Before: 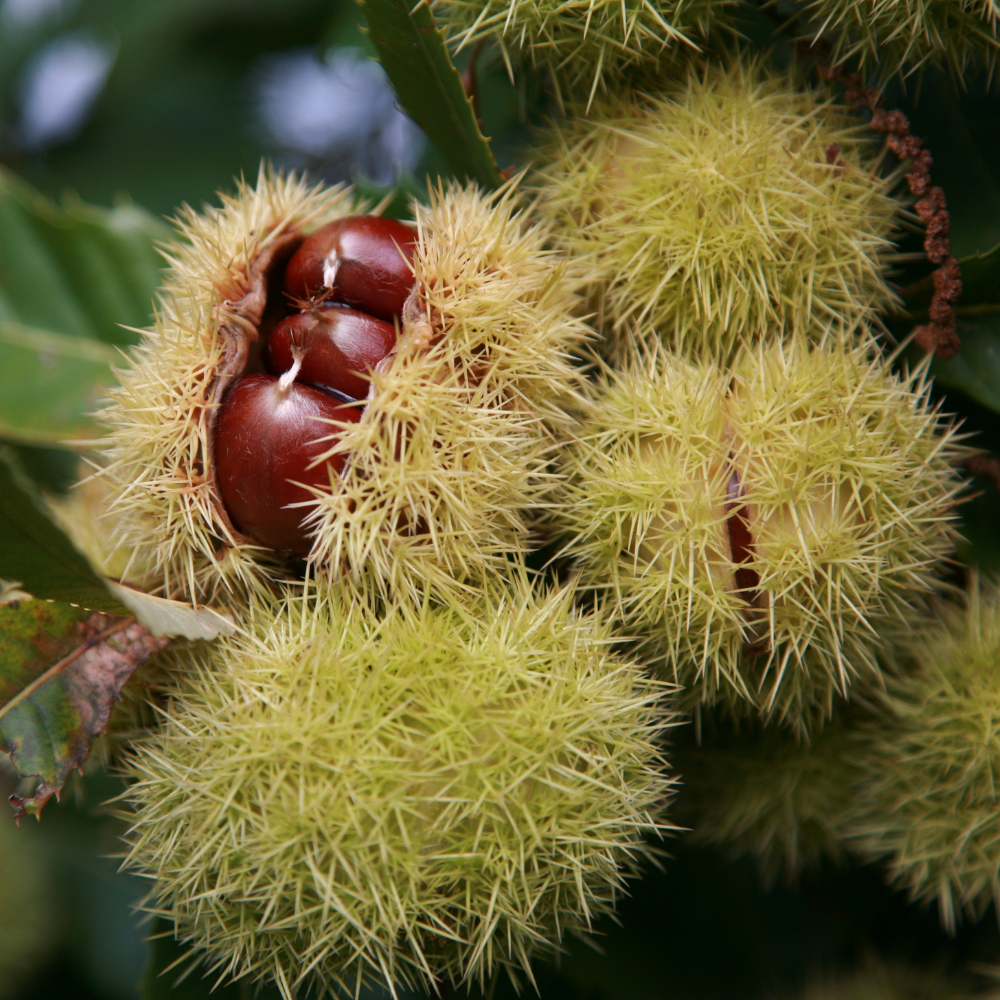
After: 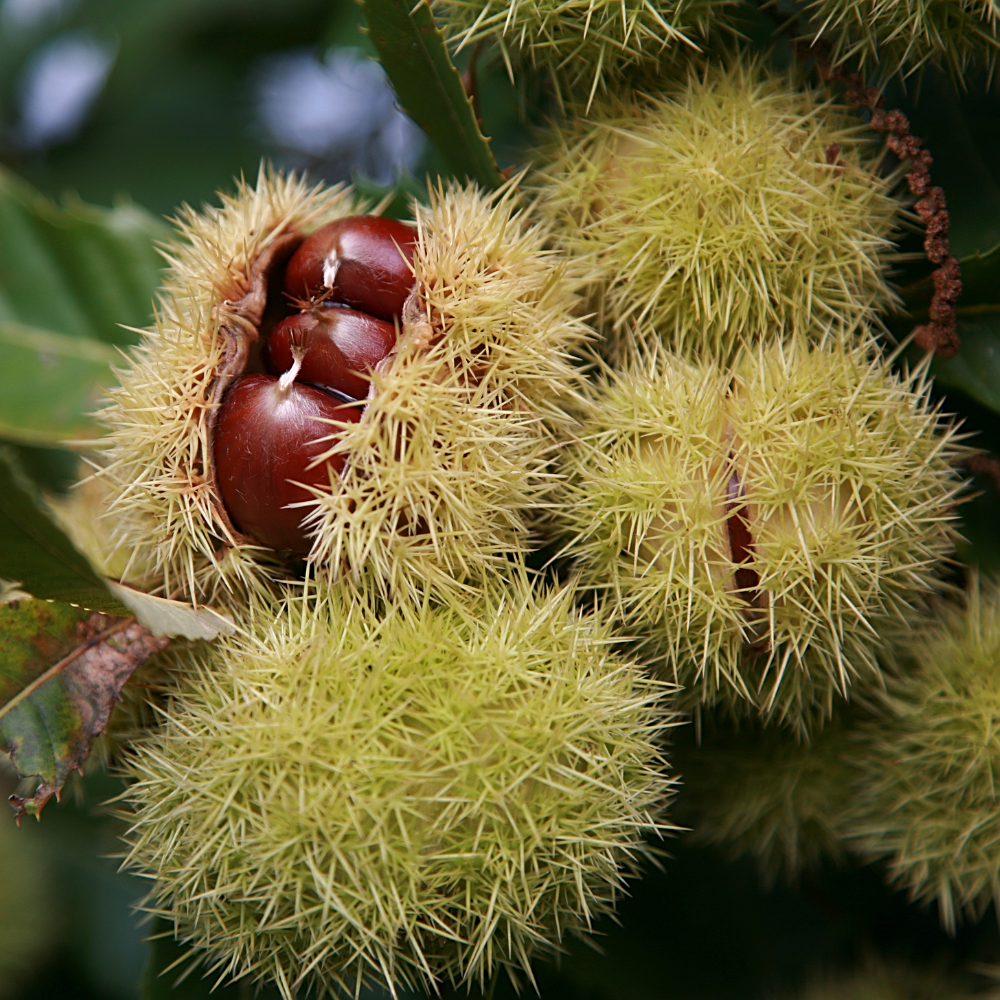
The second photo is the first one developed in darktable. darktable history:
color balance: contrast -0.5%
sharpen: on, module defaults
